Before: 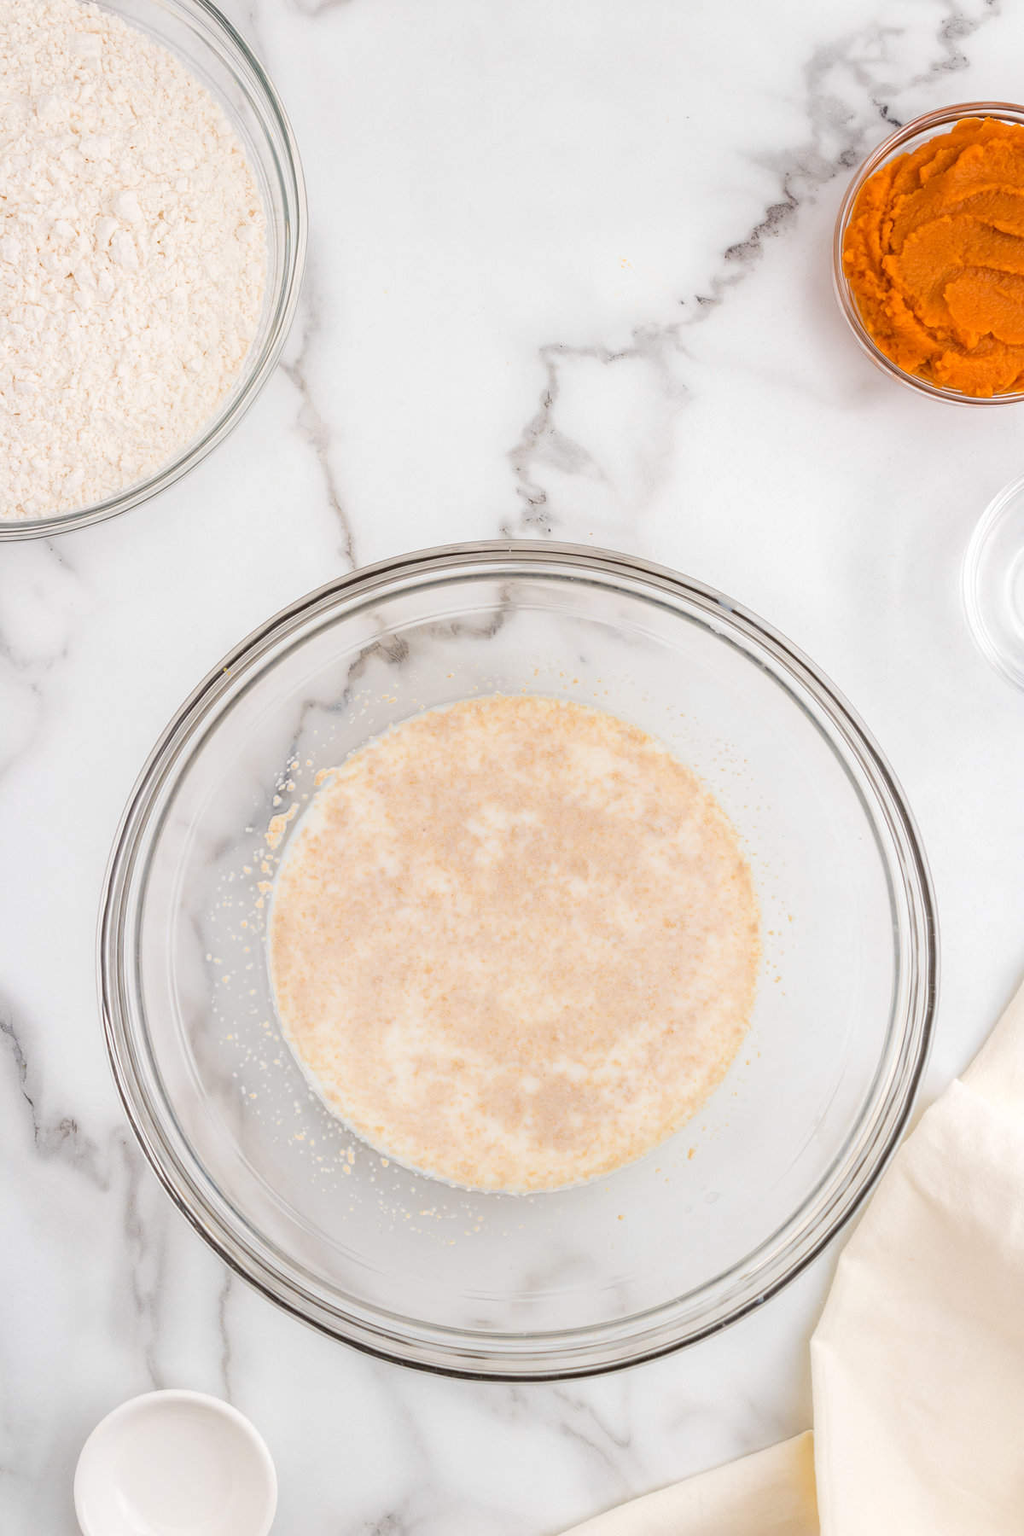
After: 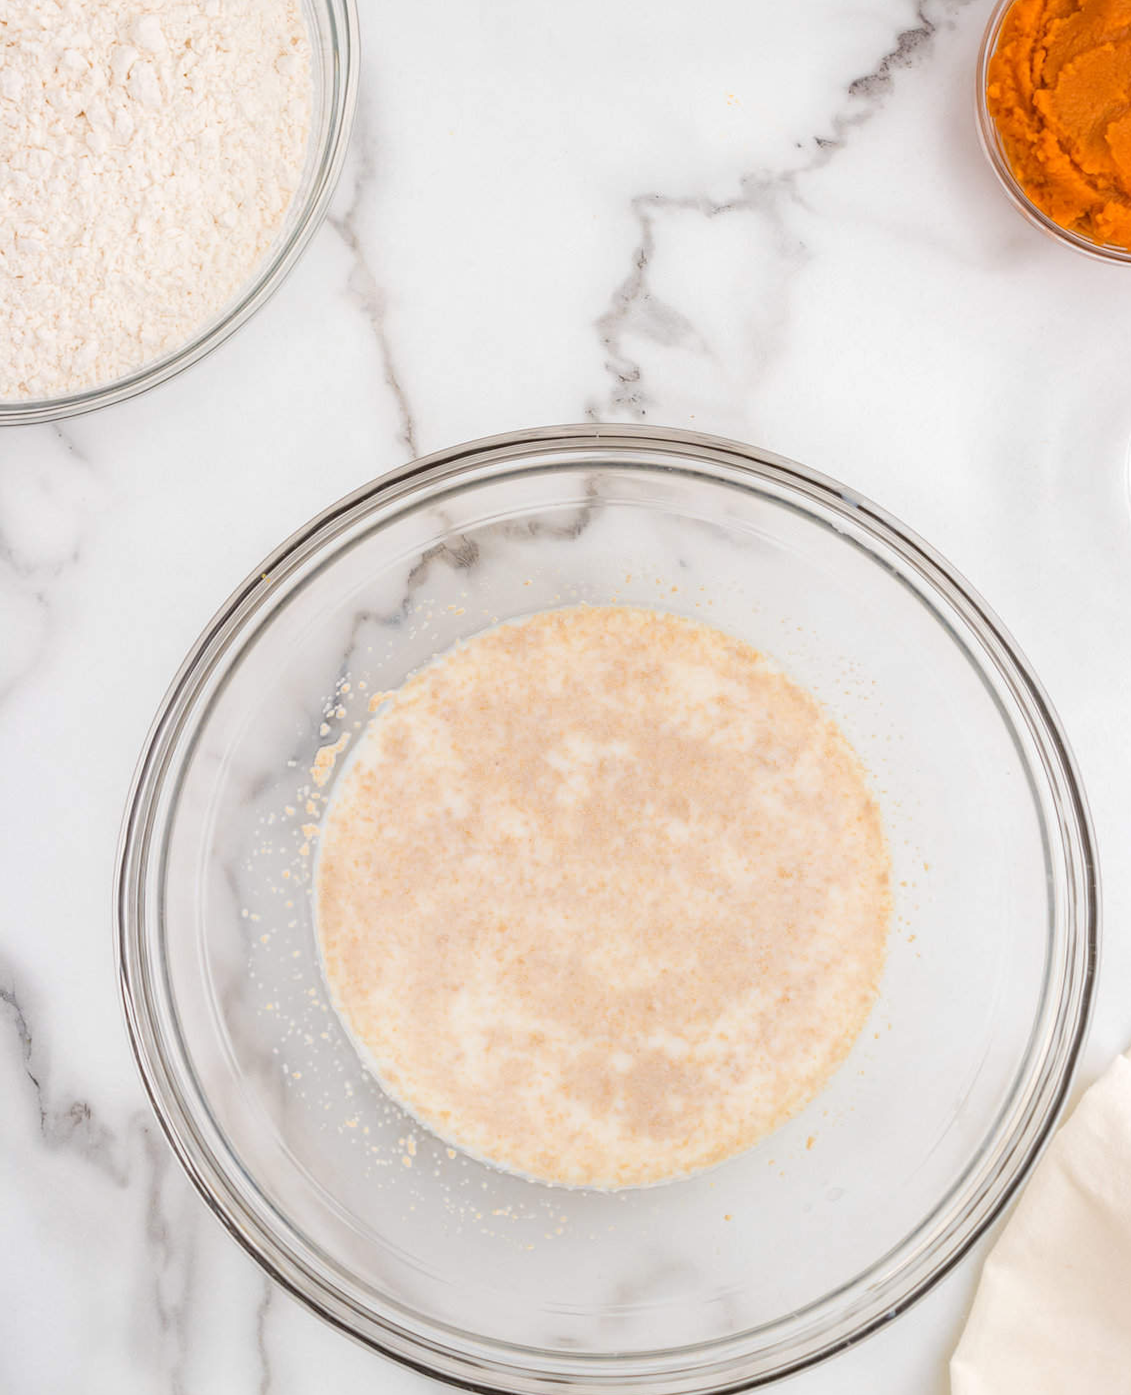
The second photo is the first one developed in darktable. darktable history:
crop and rotate: angle 0.051°, top 11.569%, right 5.588%, bottom 10.786%
